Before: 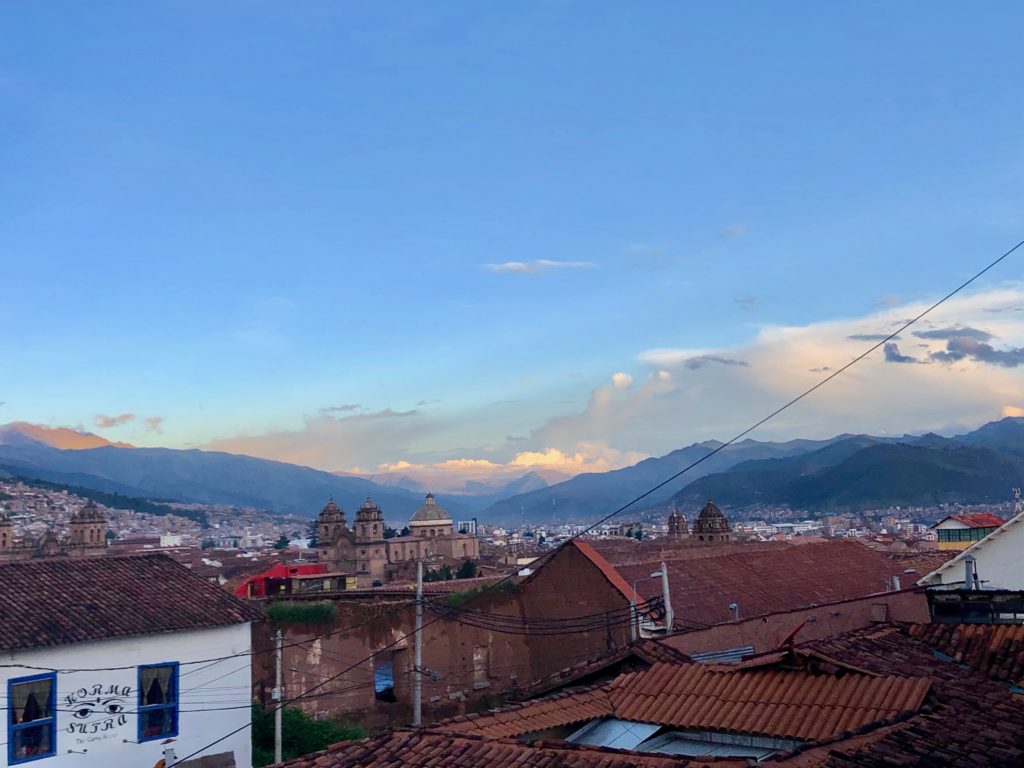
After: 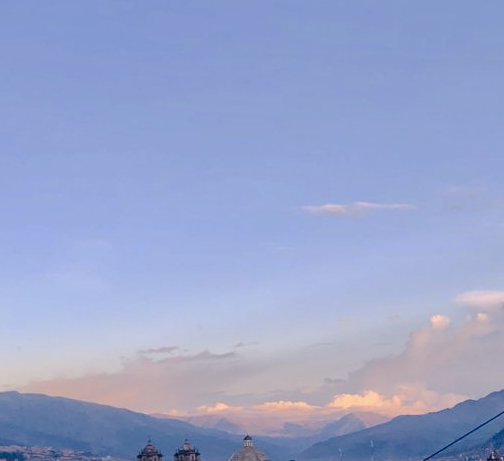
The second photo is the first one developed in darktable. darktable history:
crop: left 17.835%, top 7.675%, right 32.881%, bottom 32.213%
color correction: highlights a* 14.46, highlights b* 5.85, shadows a* -5.53, shadows b* -15.24, saturation 0.85
tone curve: curves: ch0 [(0, 0) (0.003, 0.002) (0.011, 0.006) (0.025, 0.013) (0.044, 0.019) (0.069, 0.032) (0.1, 0.056) (0.136, 0.095) (0.177, 0.144) (0.224, 0.193) (0.277, 0.26) (0.335, 0.331) (0.399, 0.405) (0.468, 0.479) (0.543, 0.552) (0.623, 0.624) (0.709, 0.699) (0.801, 0.772) (0.898, 0.856) (1, 1)], preserve colors none
